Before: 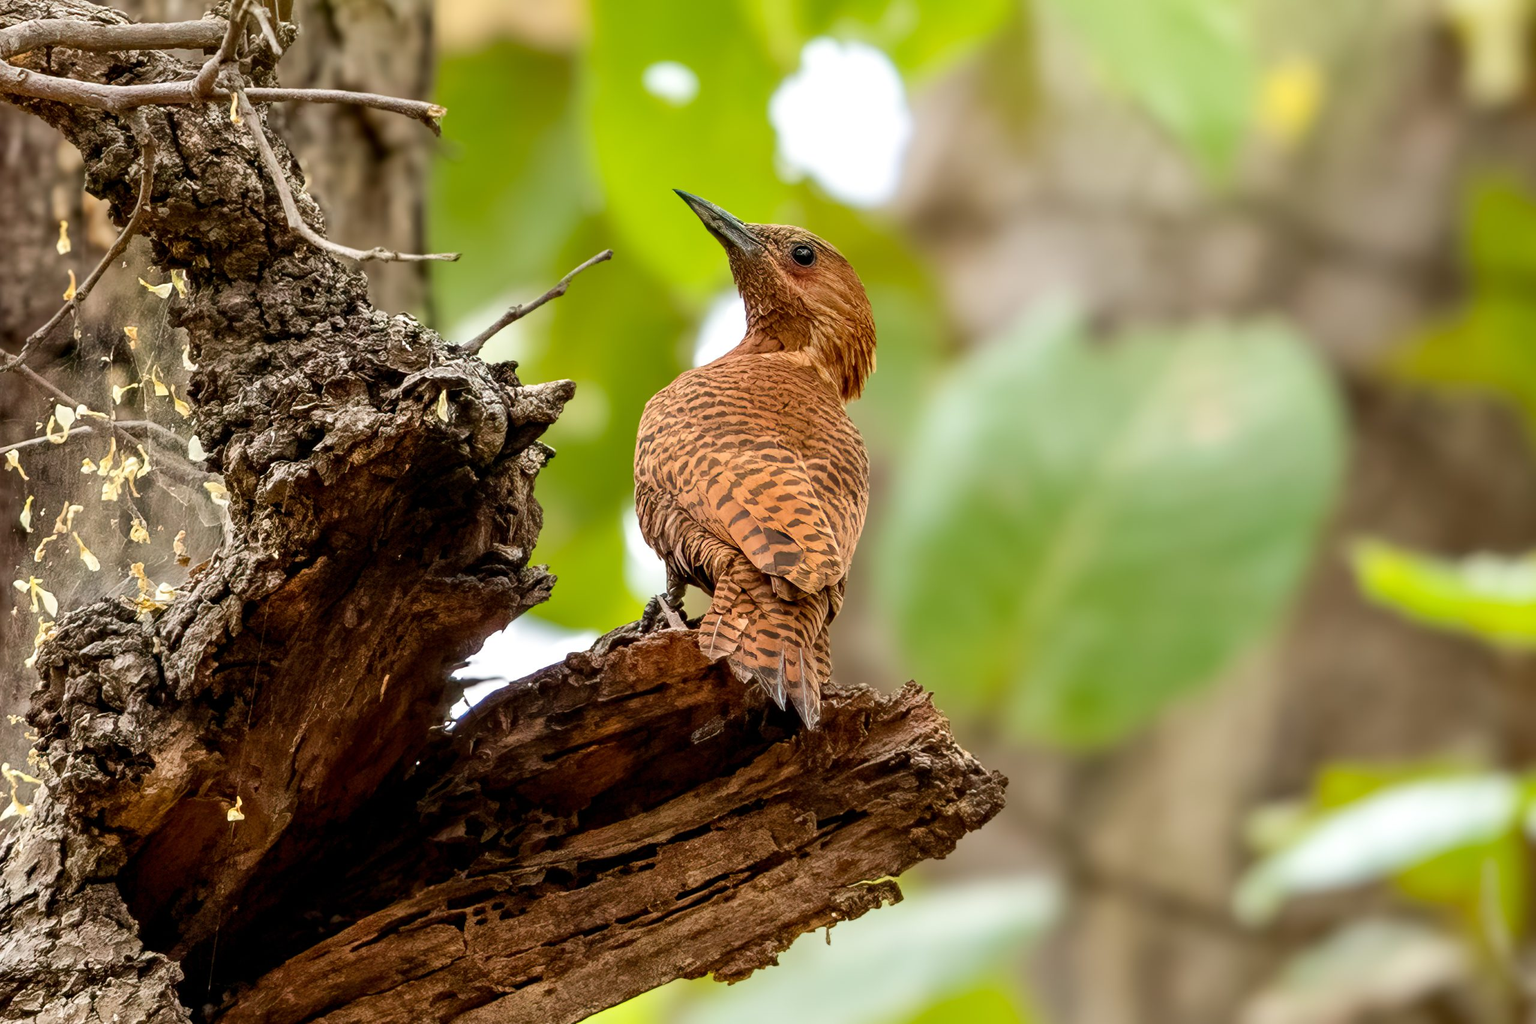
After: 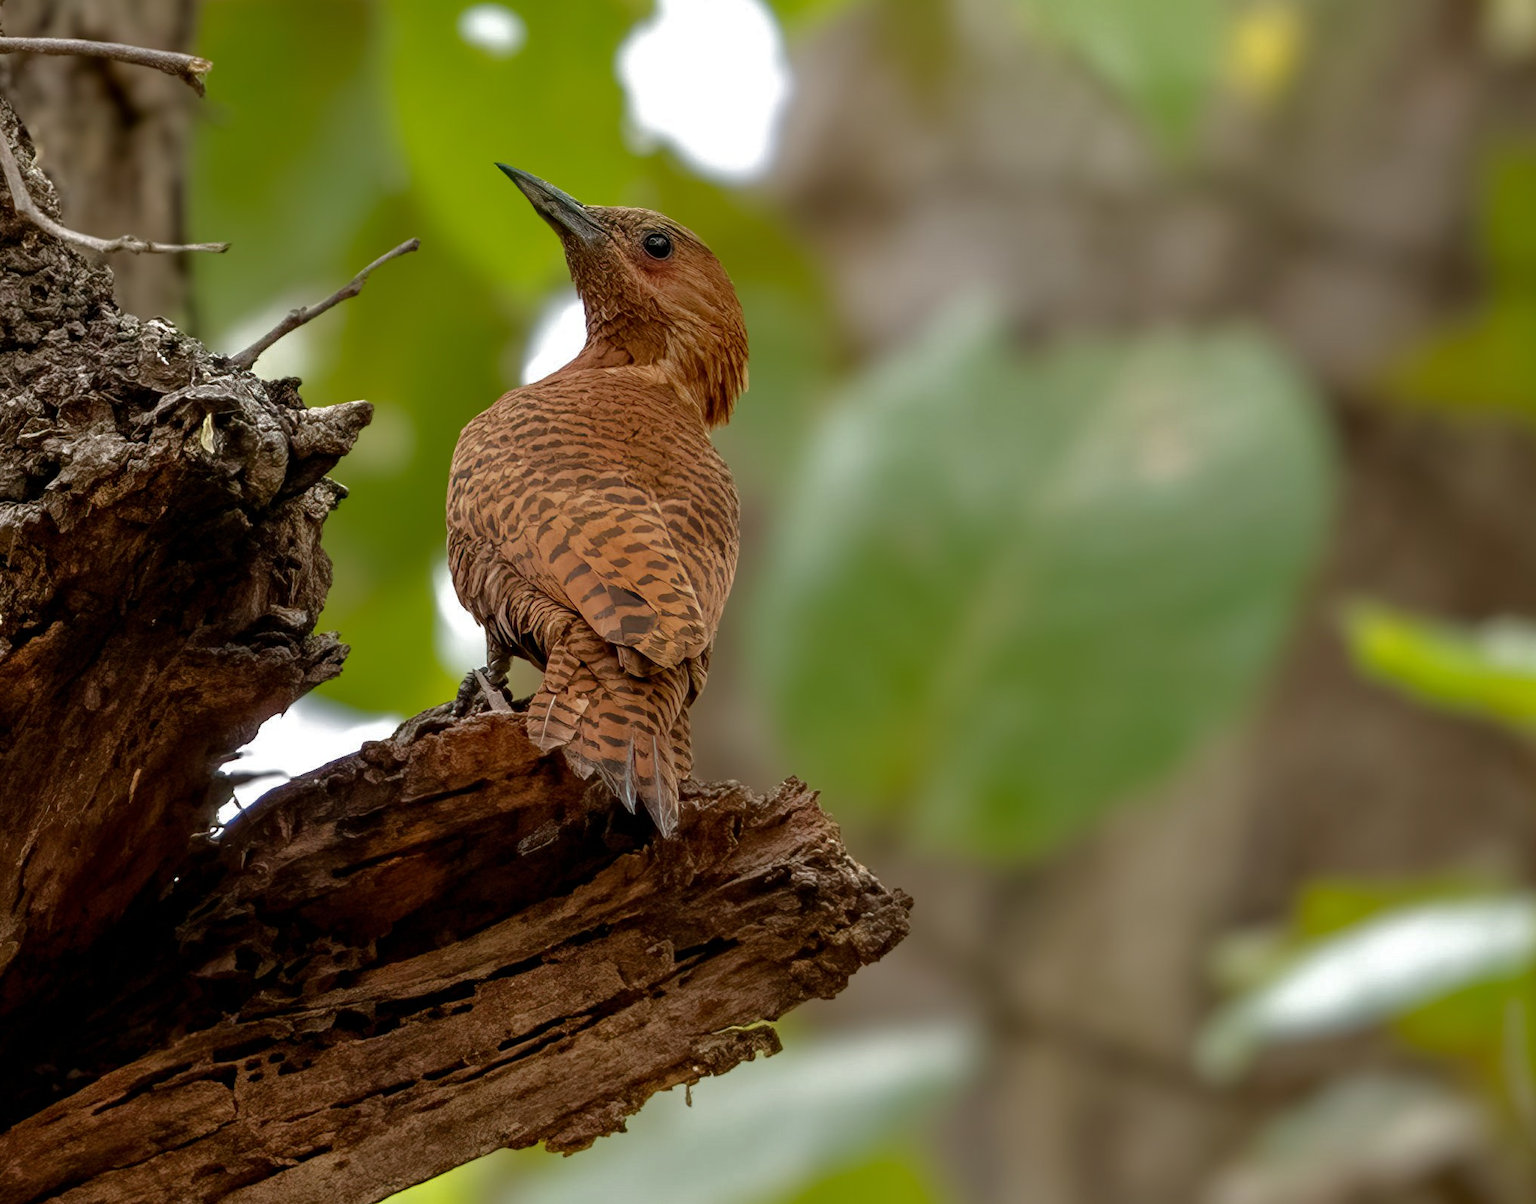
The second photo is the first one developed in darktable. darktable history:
base curve: curves: ch0 [(0, 0) (0.841, 0.609) (1, 1)]
crop and rotate: left 18.039%, top 5.784%, right 1.821%
